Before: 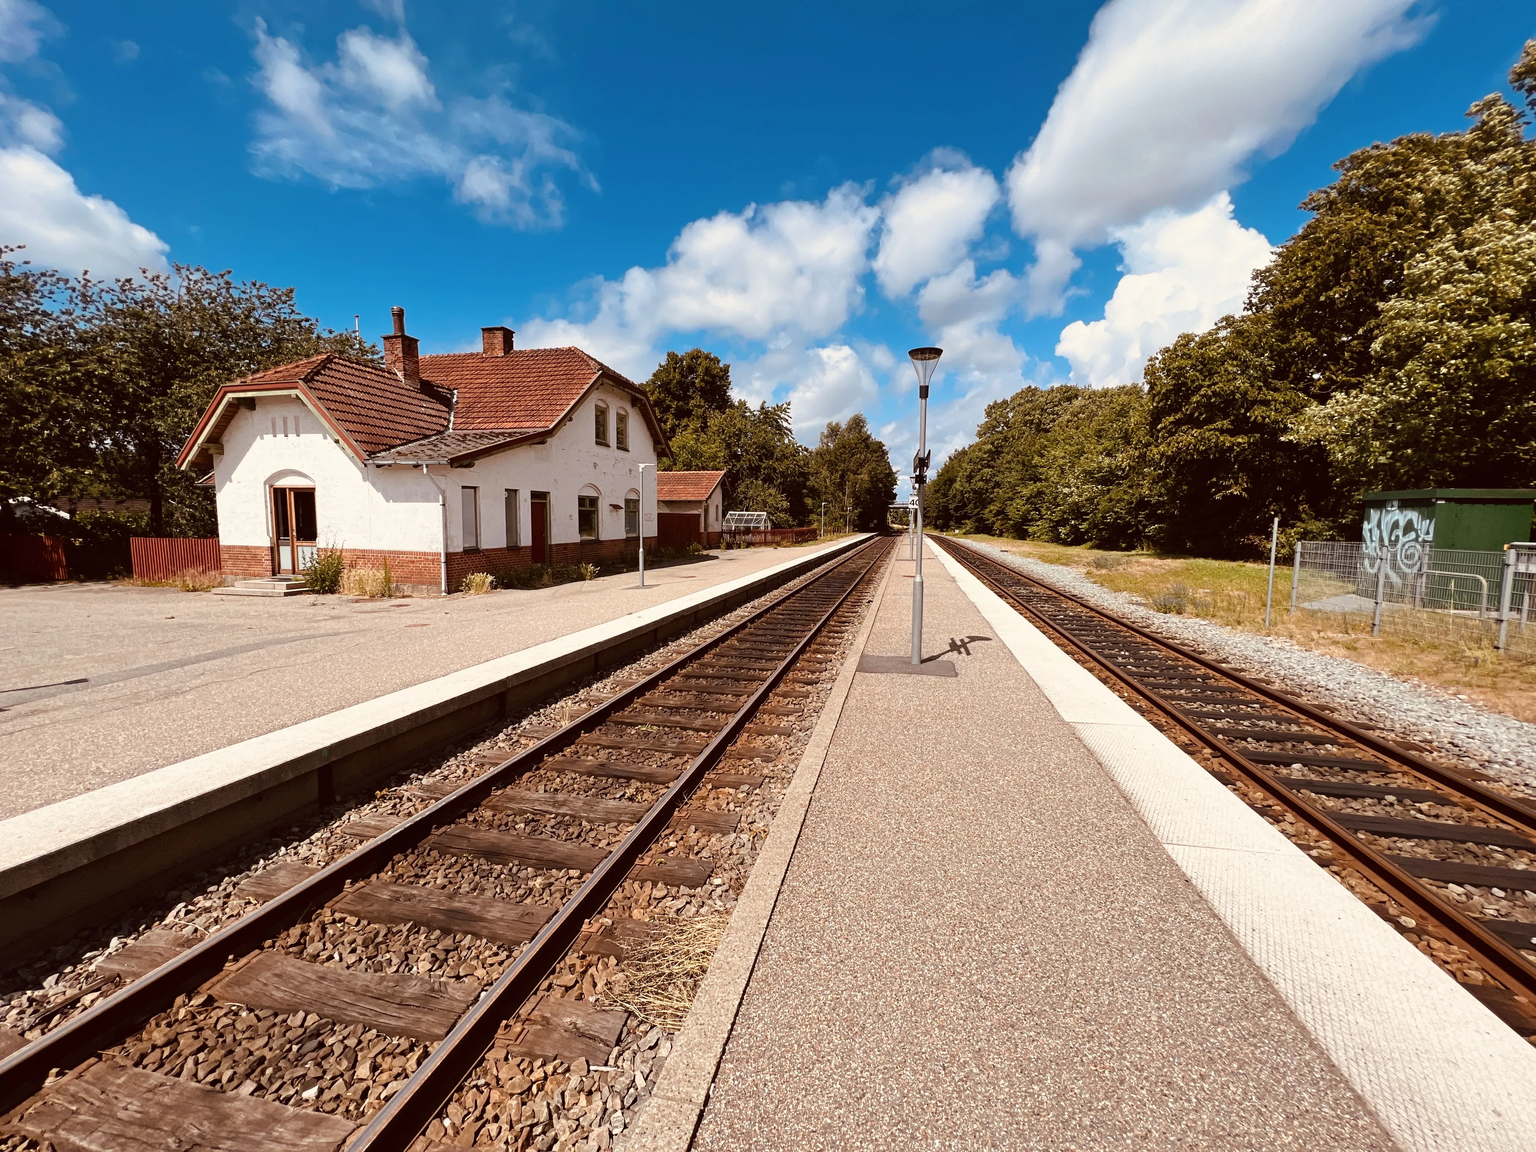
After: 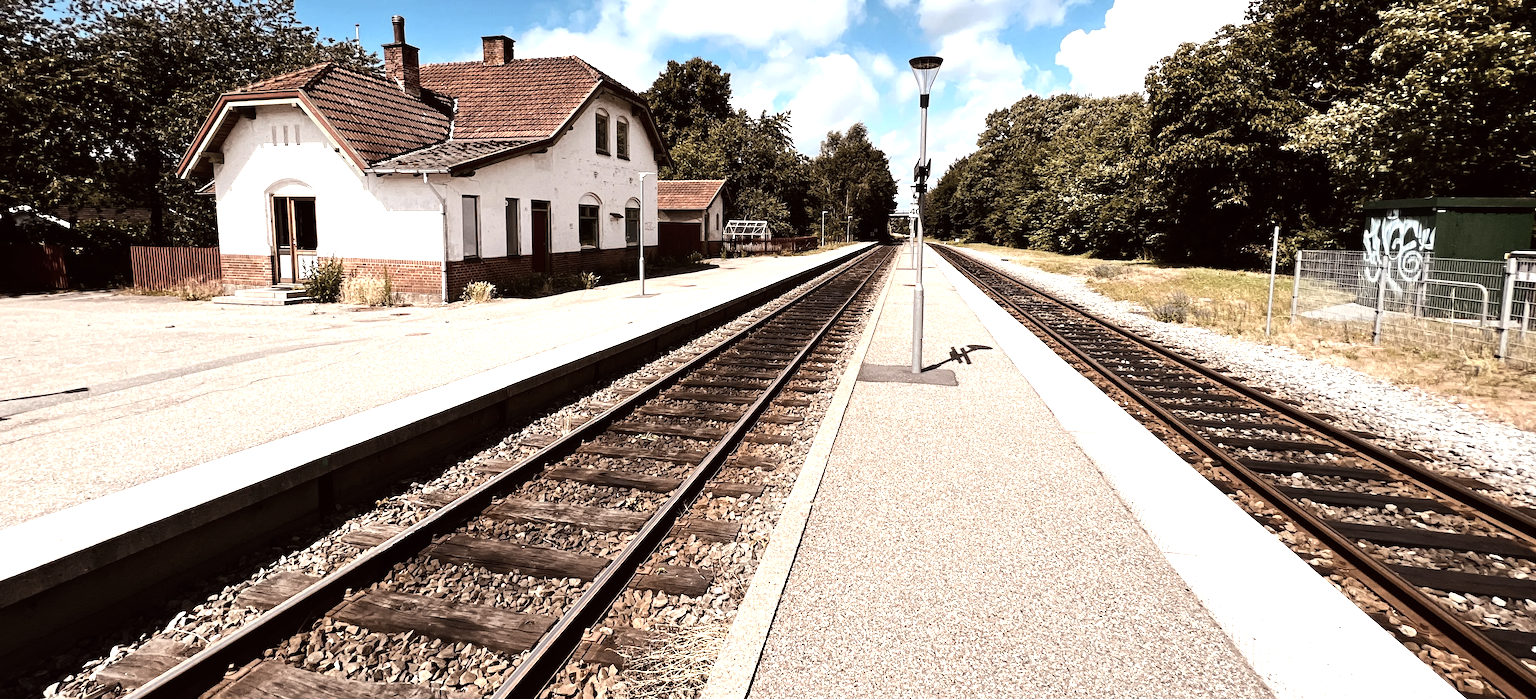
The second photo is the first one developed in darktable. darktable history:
crop and rotate: top 25.357%, bottom 13.942%
tone equalizer: -8 EV -1.08 EV, -7 EV -1.01 EV, -6 EV -0.867 EV, -5 EV -0.578 EV, -3 EV 0.578 EV, -2 EV 0.867 EV, -1 EV 1.01 EV, +0 EV 1.08 EV, edges refinement/feathering 500, mask exposure compensation -1.57 EV, preserve details no
contrast brightness saturation: contrast 0.1, saturation -0.36
